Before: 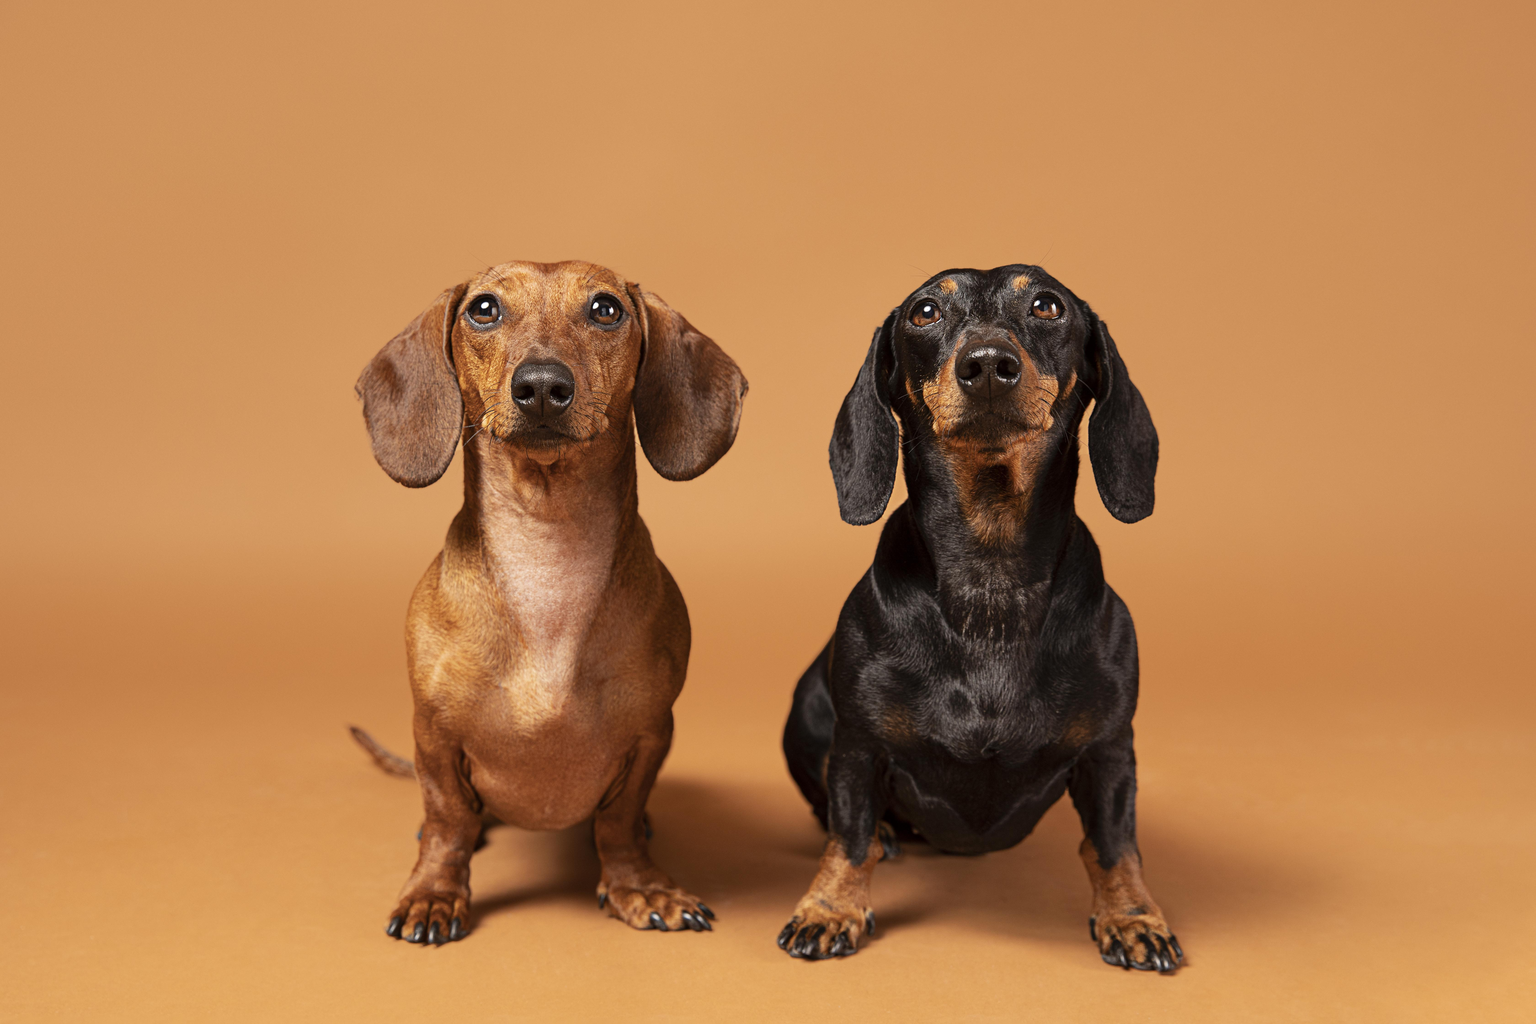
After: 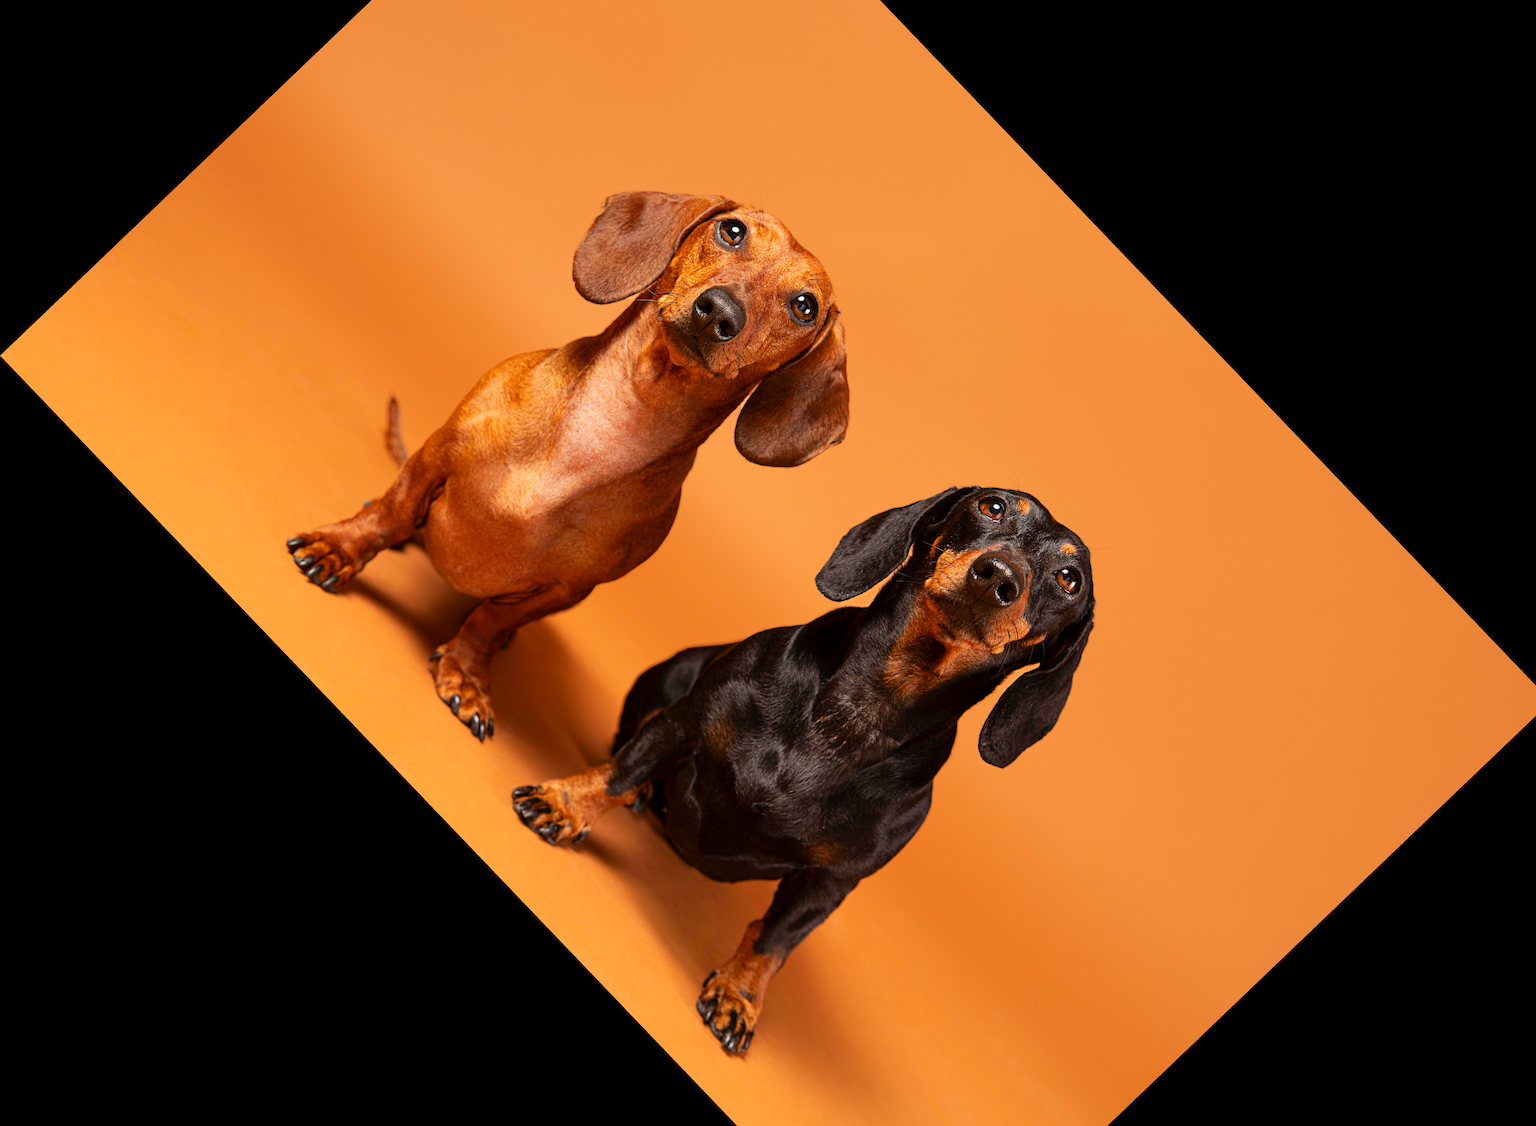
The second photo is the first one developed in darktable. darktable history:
color zones: curves: ch0 [(0, 0.613) (0.01, 0.613) (0.245, 0.448) (0.498, 0.529) (0.642, 0.665) (0.879, 0.777) (0.99, 0.613)]; ch1 [(0, 0) (0.143, 0) (0.286, 0) (0.429, 0) (0.571, 0) (0.714, 0) (0.857, 0)], mix -131.09%
crop and rotate: angle -46.26°, top 16.234%, right 0.912%, bottom 11.704%
